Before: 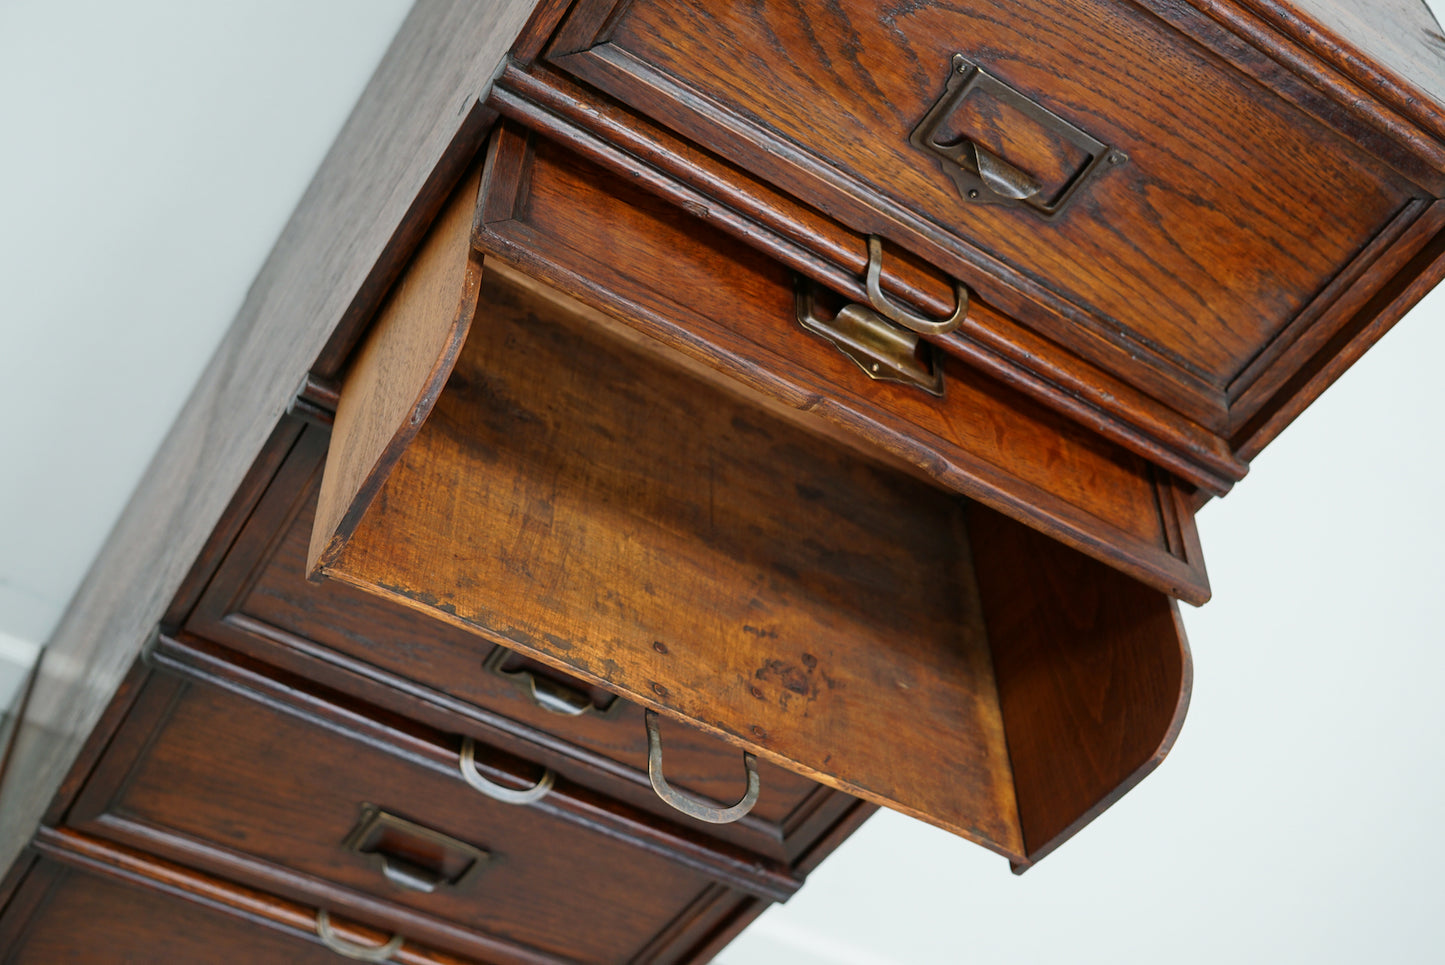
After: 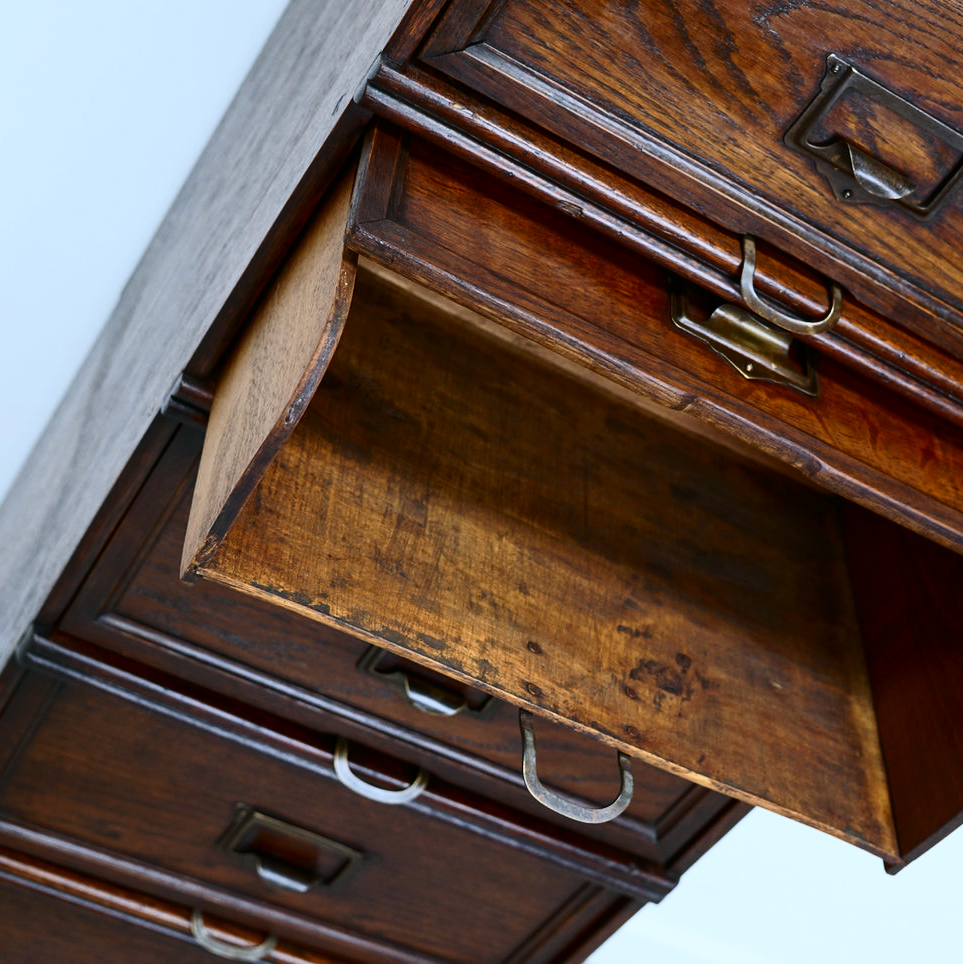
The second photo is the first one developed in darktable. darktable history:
white balance: red 0.931, blue 1.11
crop and rotate: left 8.786%, right 24.548%
contrast brightness saturation: contrast 0.28
